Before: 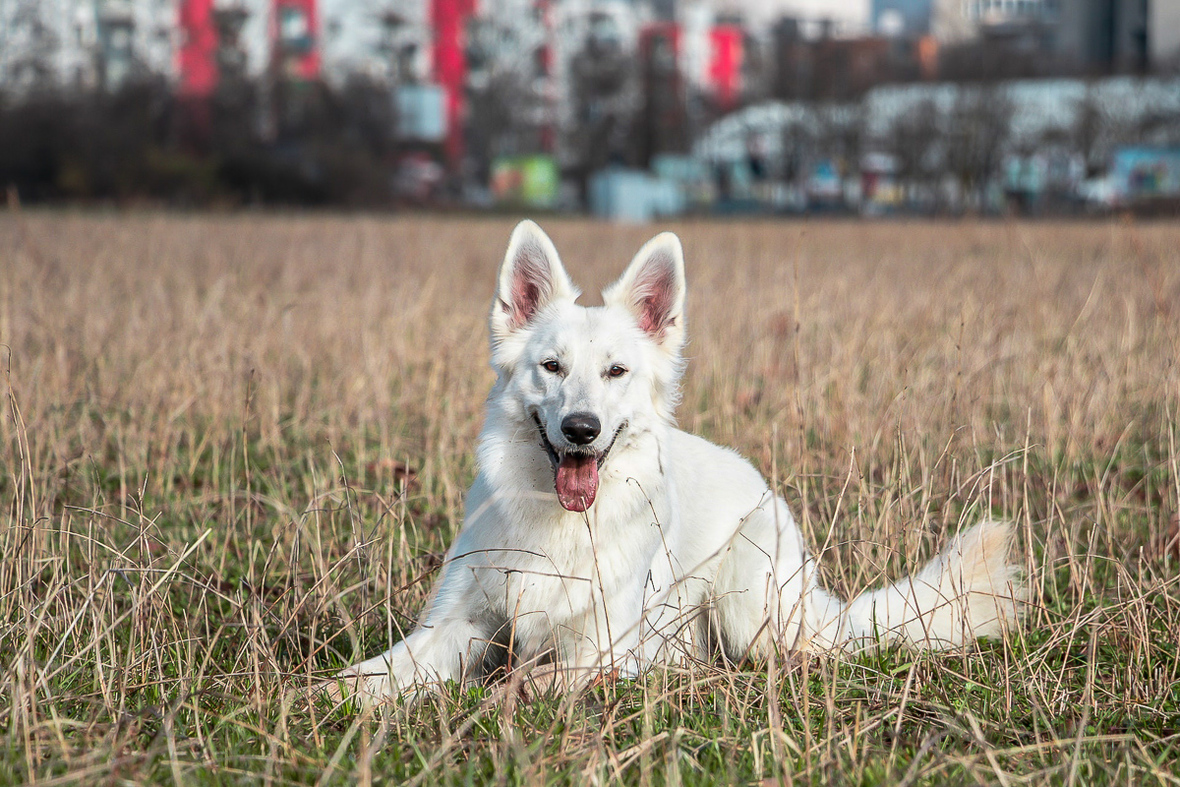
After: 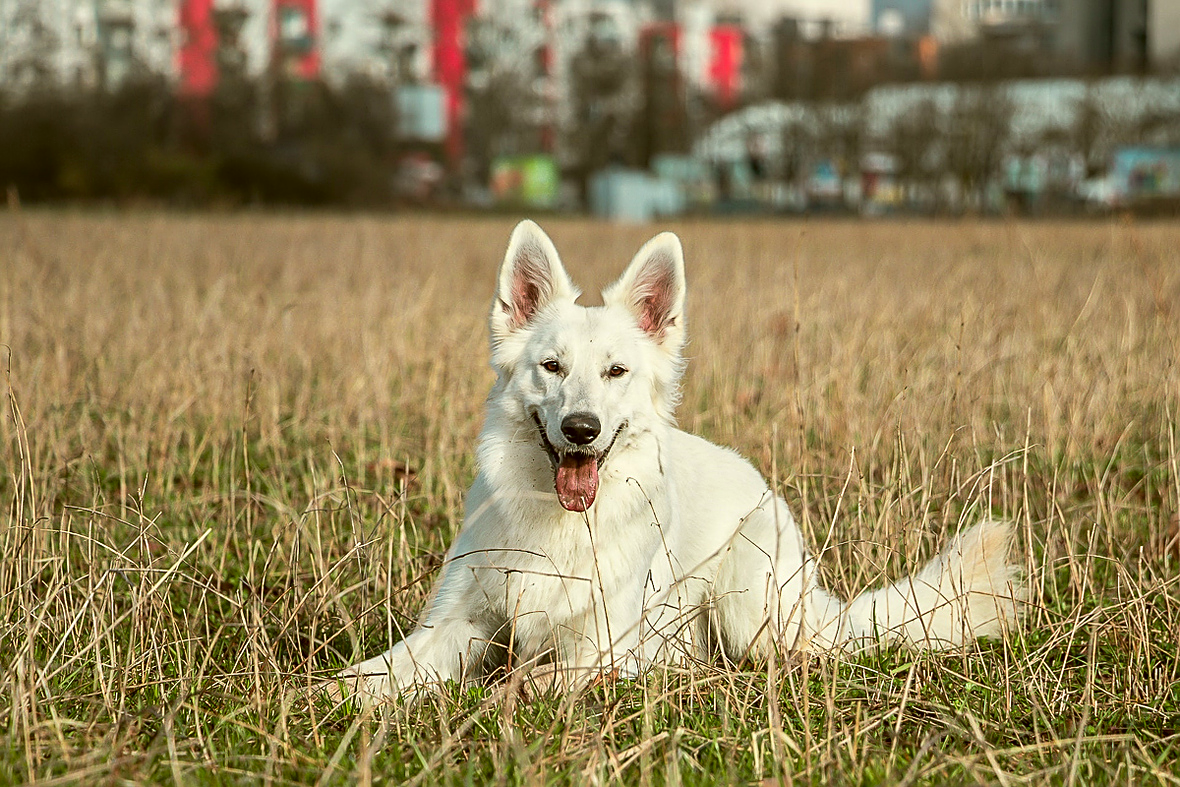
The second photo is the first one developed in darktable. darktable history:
color correction: highlights a* -1.77, highlights b* 10.29, shadows a* 0.427, shadows b* 19.71
sharpen: on, module defaults
